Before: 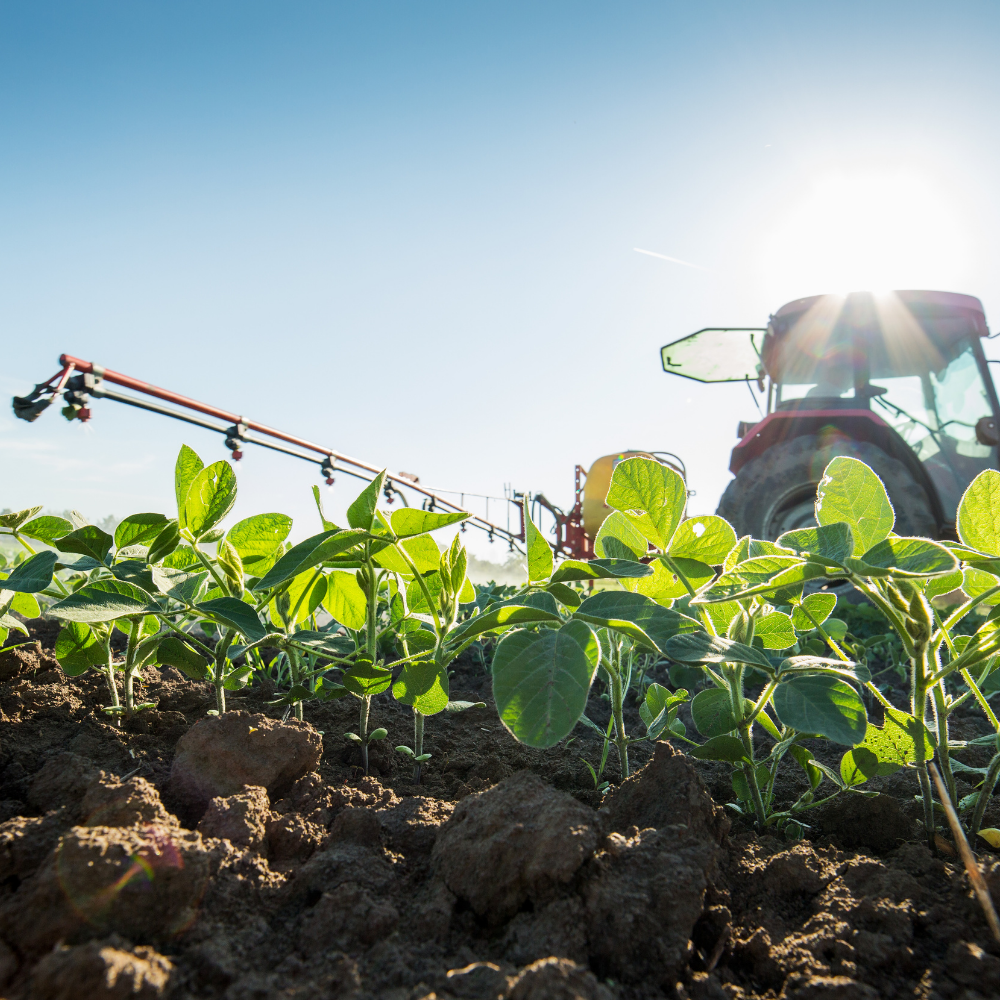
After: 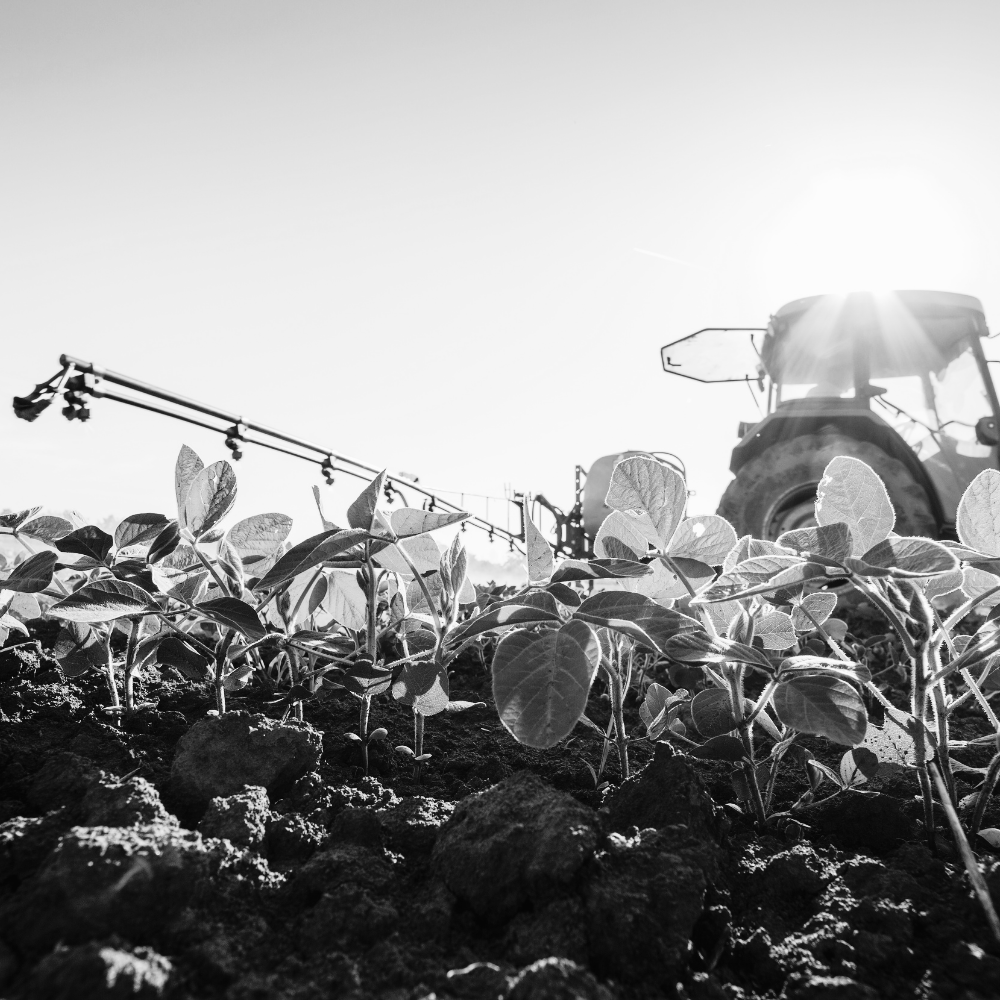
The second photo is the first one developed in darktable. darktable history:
color calibration: output gray [0.18, 0.41, 0.41, 0], x 0.398, y 0.386, temperature 3713.53 K
tone curve: curves: ch0 [(0, 0.014) (0.17, 0.099) (0.398, 0.423) (0.725, 0.828) (0.872, 0.918) (1, 0.981)]; ch1 [(0, 0) (0.402, 0.36) (0.489, 0.491) (0.5, 0.503) (0.515, 0.52) (0.545, 0.572) (0.615, 0.662) (0.701, 0.725) (1, 1)]; ch2 [(0, 0) (0.42, 0.458) (0.485, 0.499) (0.503, 0.503) (0.531, 0.542) (0.561, 0.594) (0.644, 0.694) (0.717, 0.753) (1, 0.991)], color space Lab, linked channels, preserve colors none
